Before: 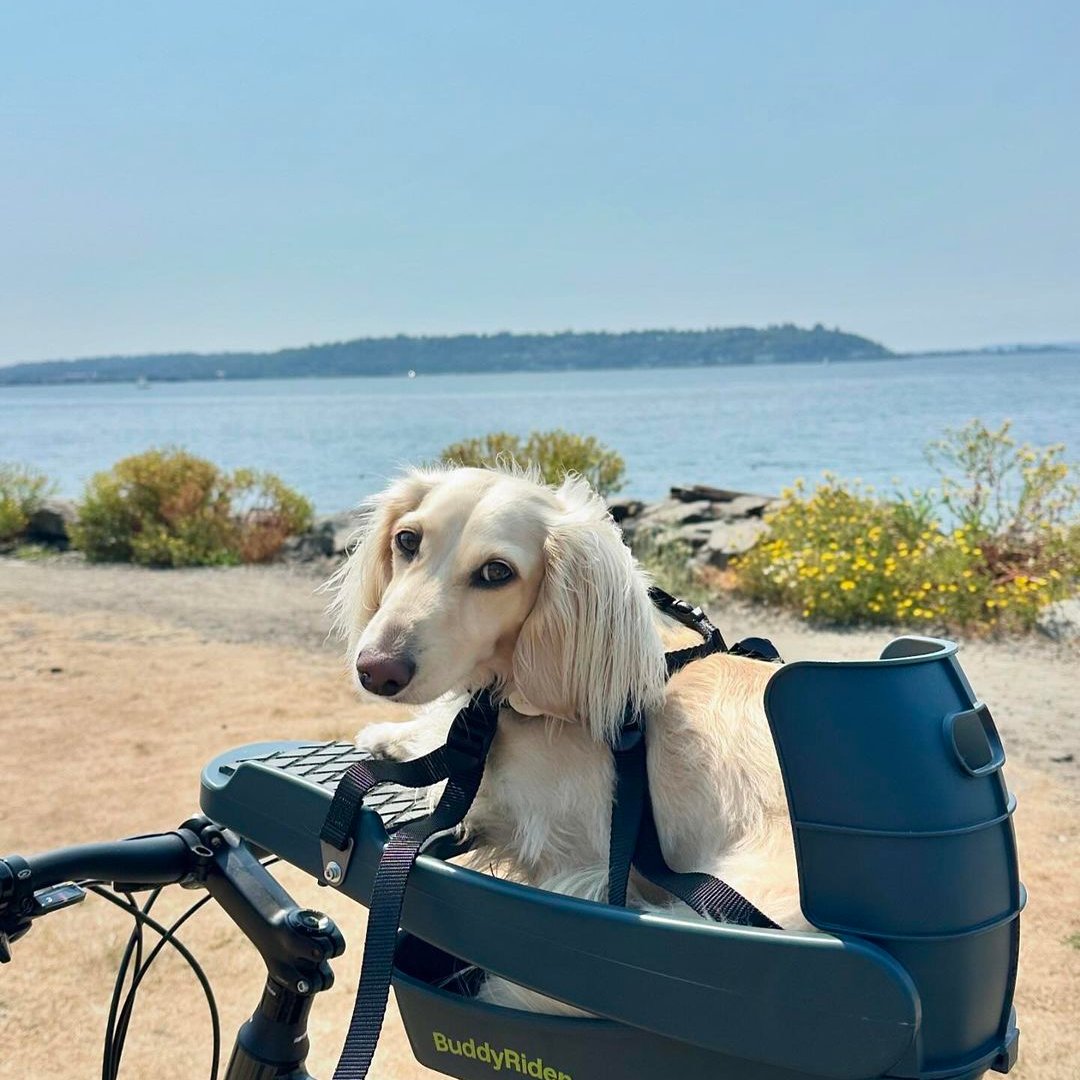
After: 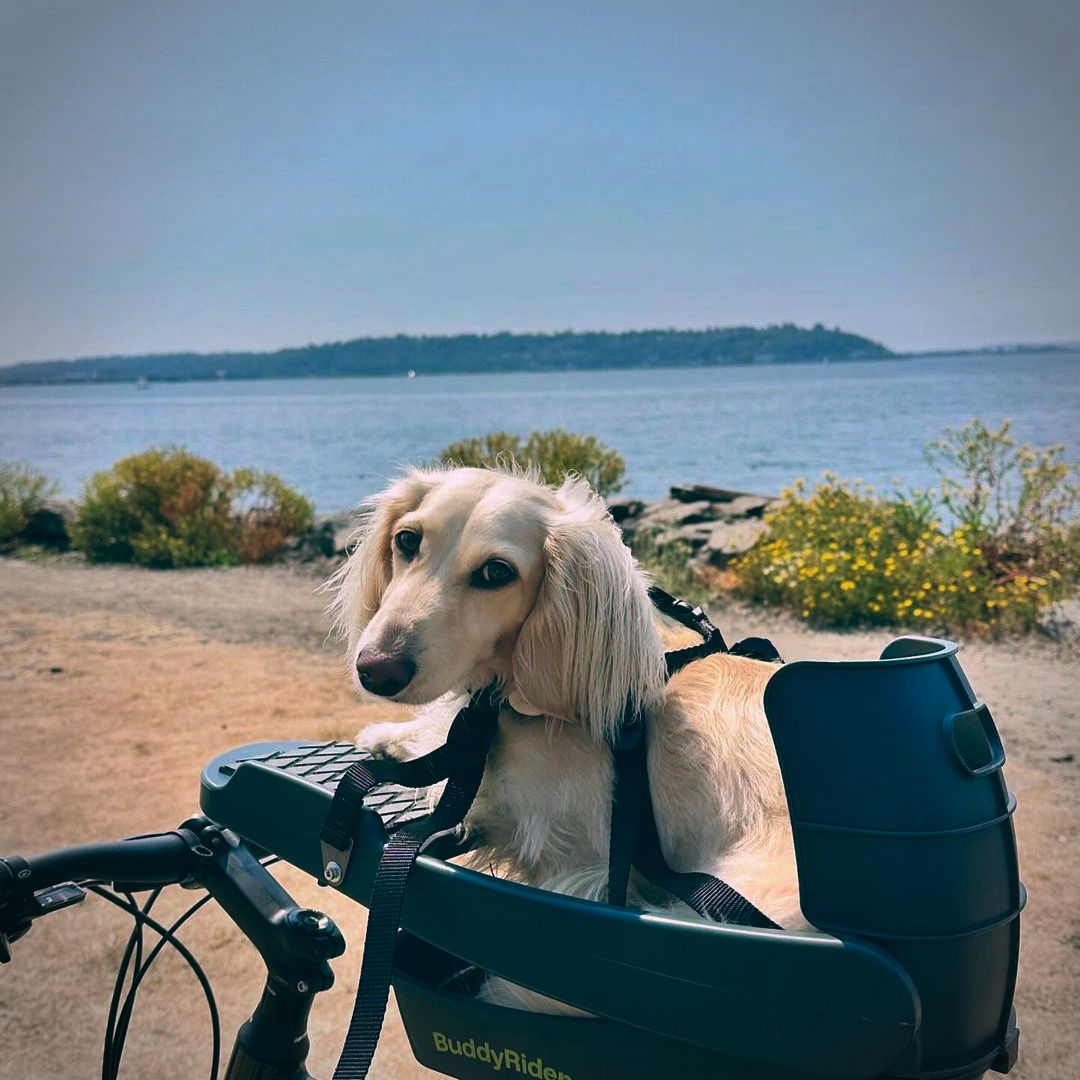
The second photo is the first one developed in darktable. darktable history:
color balance: lift [1.016, 0.983, 1, 1.017], gamma [0.78, 1.018, 1.043, 0.957], gain [0.786, 1.063, 0.937, 1.017], input saturation 118.26%, contrast 13.43%, contrast fulcrum 21.62%, output saturation 82.76%
shadows and highlights: shadows 25, highlights -25
vignetting: on, module defaults
